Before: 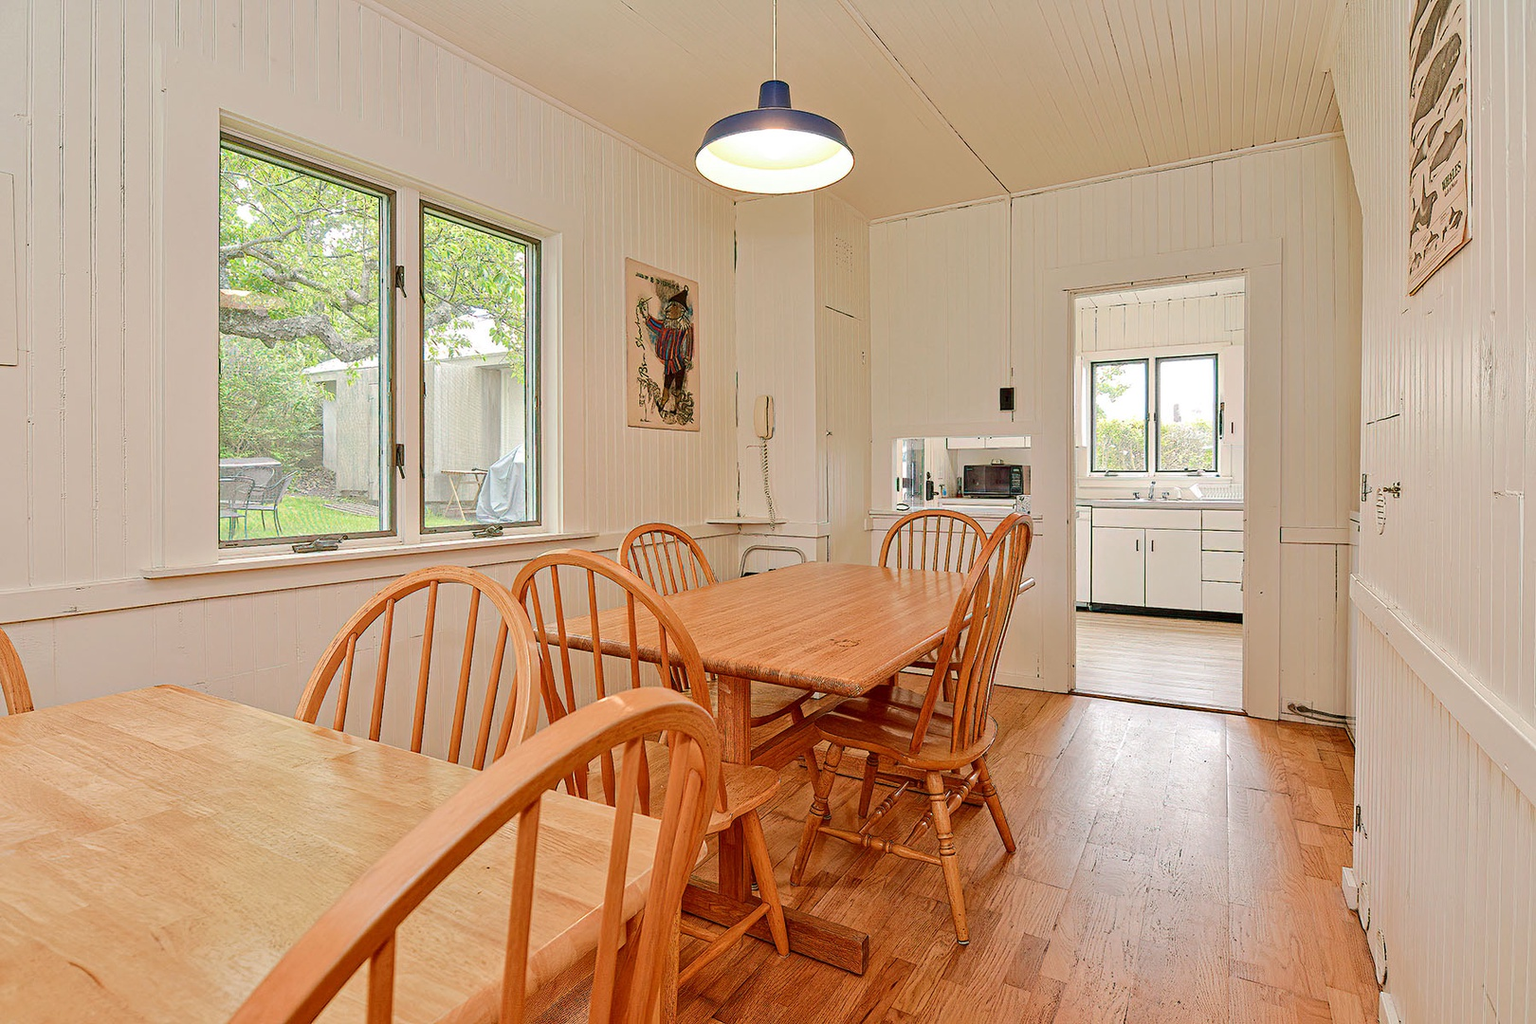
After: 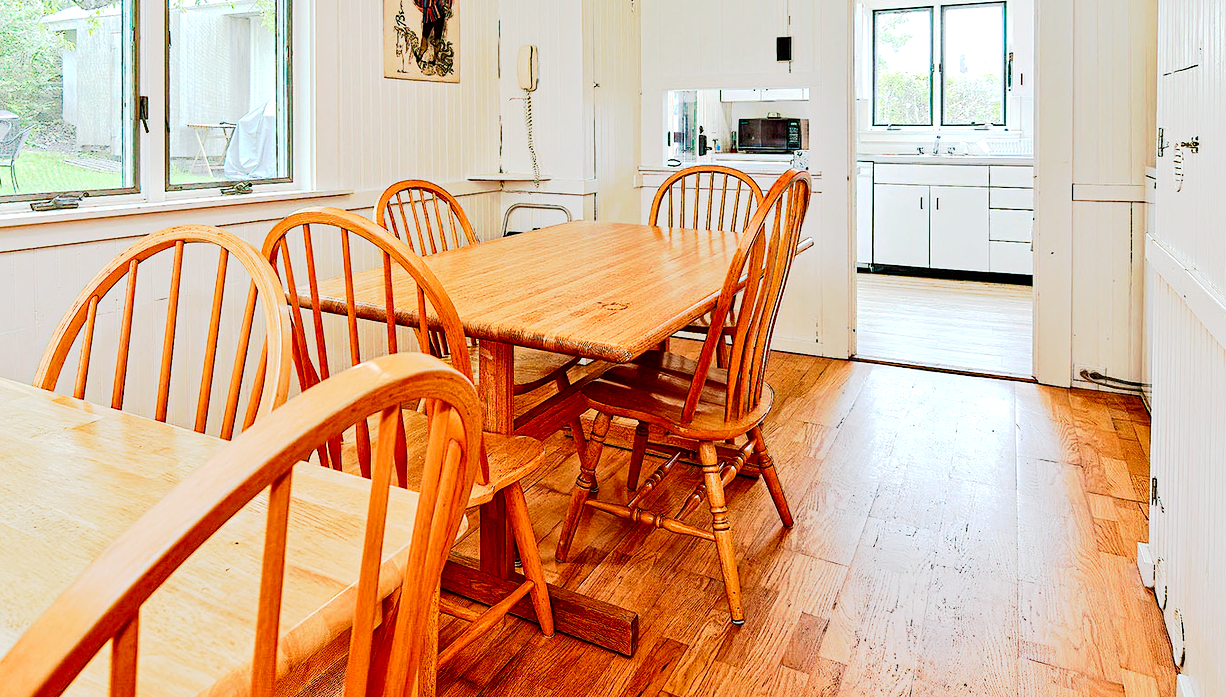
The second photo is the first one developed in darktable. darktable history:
color calibration: illuminant F (fluorescent), F source F9 (Cool White Deluxe 4150 K) – high CRI, x 0.374, y 0.373, temperature 4160.24 K
crop and rotate: left 17.202%, top 34.55%, right 7.108%, bottom 0.838%
tone curve: curves: ch0 [(0, 0) (0.003, 0.001) (0.011, 0.001) (0.025, 0.001) (0.044, 0.001) (0.069, 0.003) (0.1, 0.007) (0.136, 0.013) (0.177, 0.032) (0.224, 0.083) (0.277, 0.157) (0.335, 0.237) (0.399, 0.334) (0.468, 0.446) (0.543, 0.562) (0.623, 0.683) (0.709, 0.801) (0.801, 0.869) (0.898, 0.918) (1, 1)], preserve colors none
exposure: exposure 0.405 EV, compensate highlight preservation false
